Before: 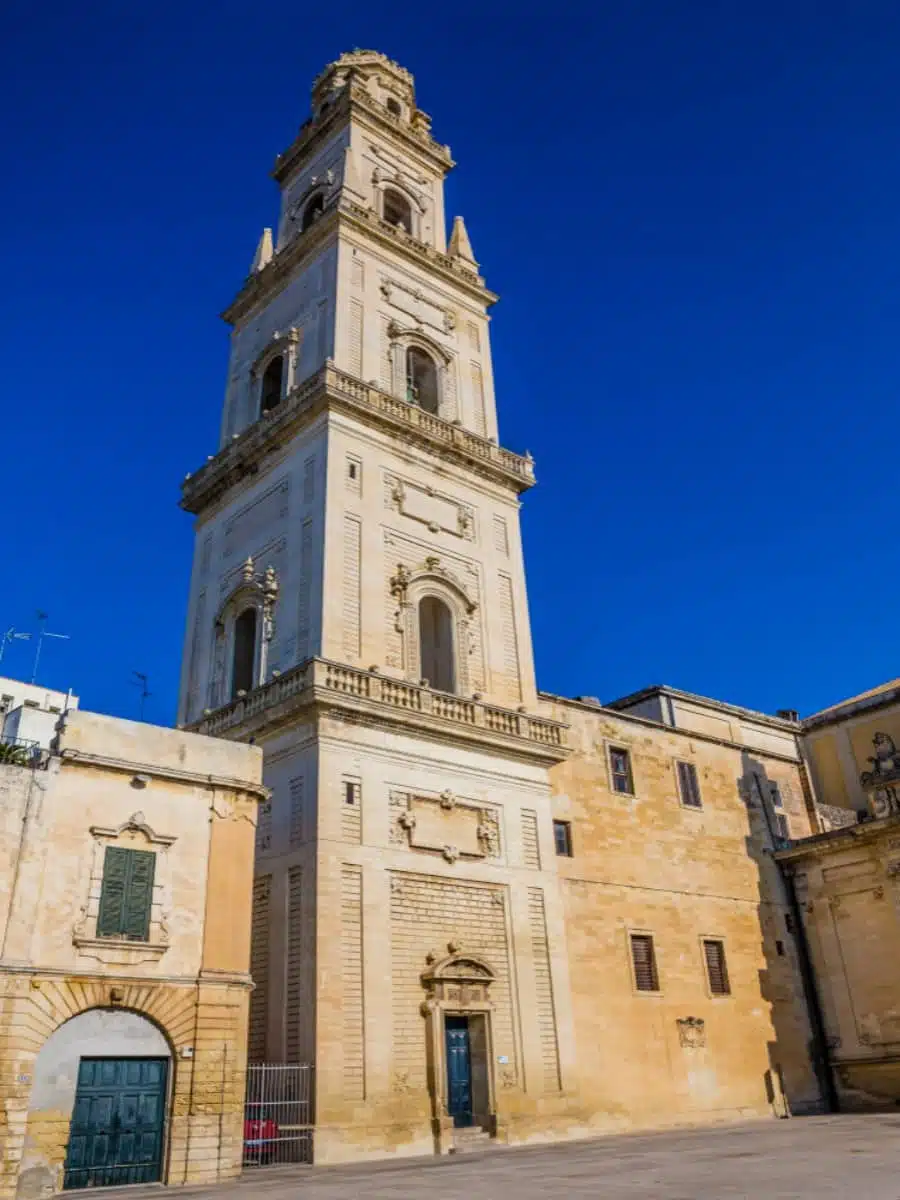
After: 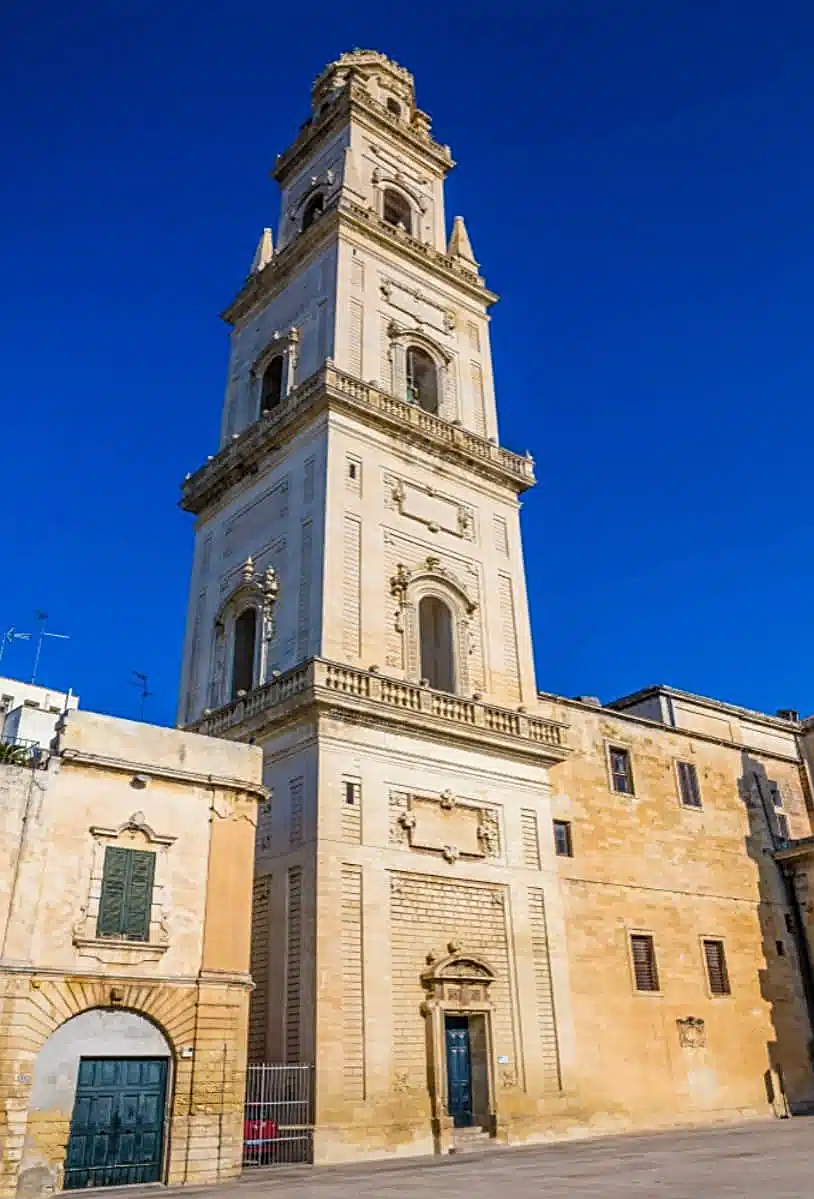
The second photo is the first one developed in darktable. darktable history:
crop: right 9.488%, bottom 0.018%
sharpen: on, module defaults
exposure: exposure 0.206 EV, compensate highlight preservation false
